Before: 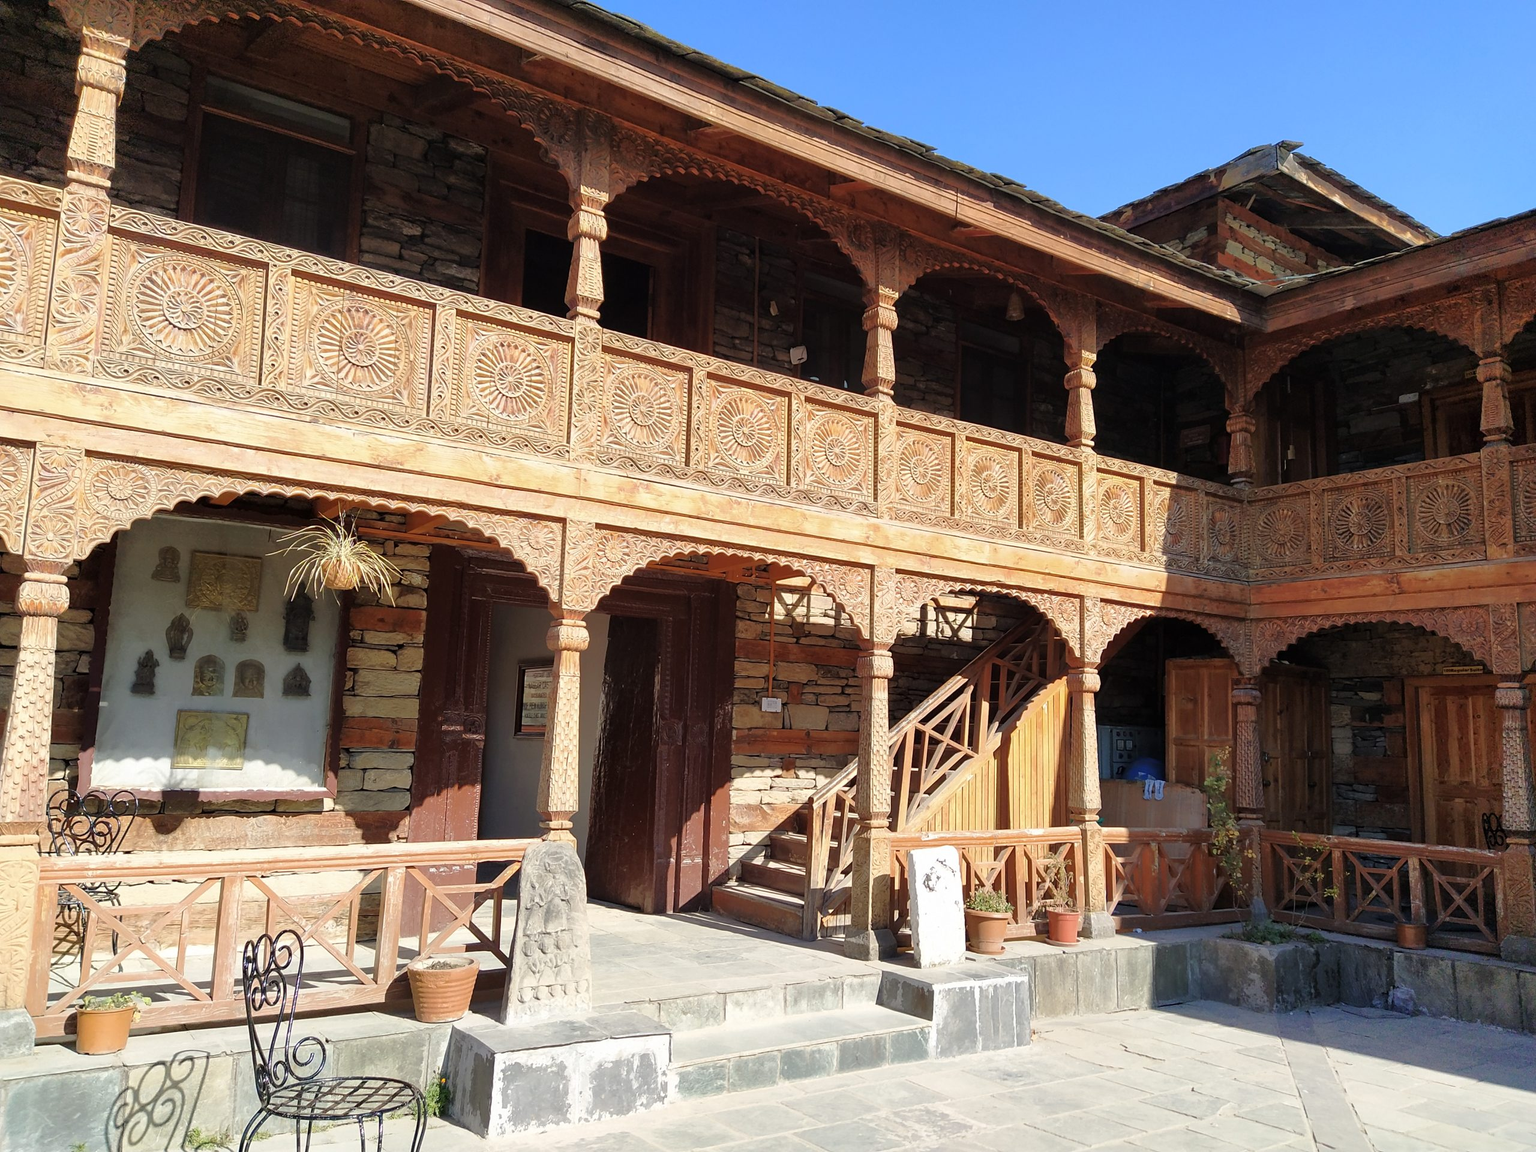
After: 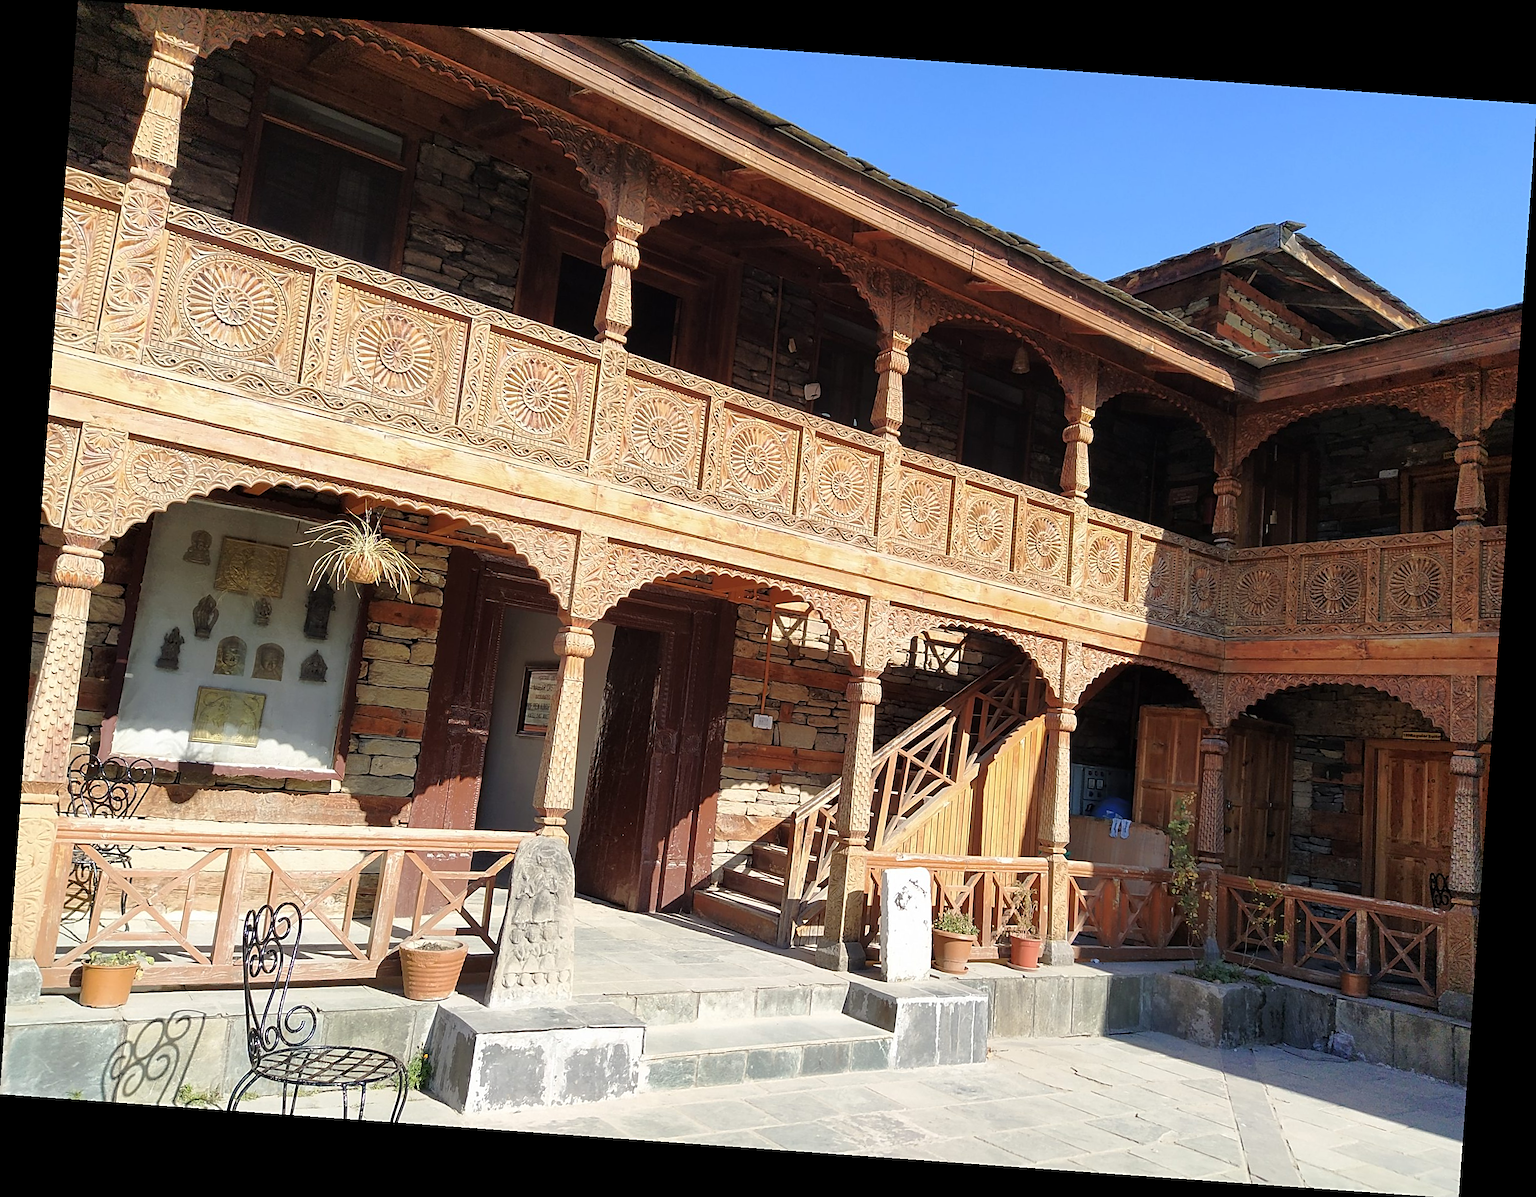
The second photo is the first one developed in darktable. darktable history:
rotate and perspective: rotation 4.1°, automatic cropping off
sharpen: on, module defaults
